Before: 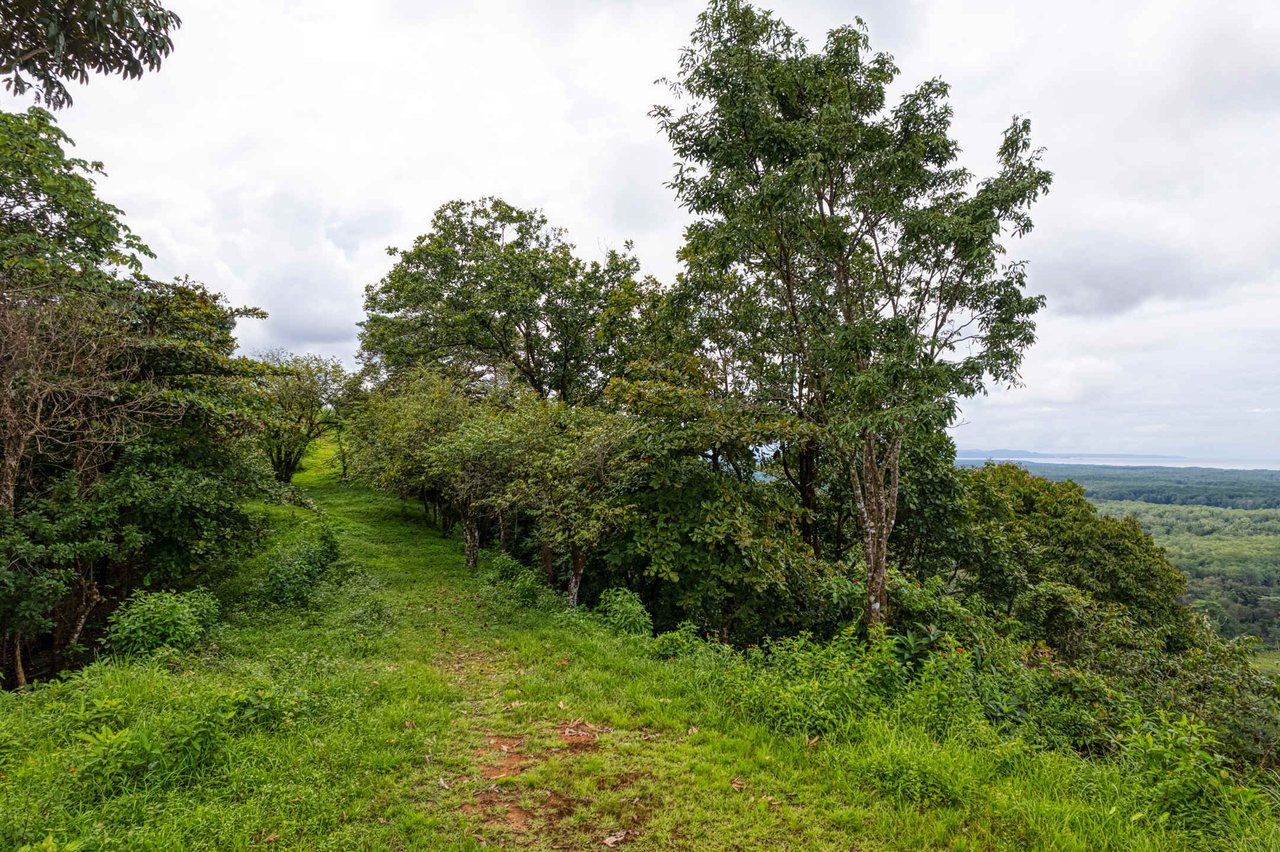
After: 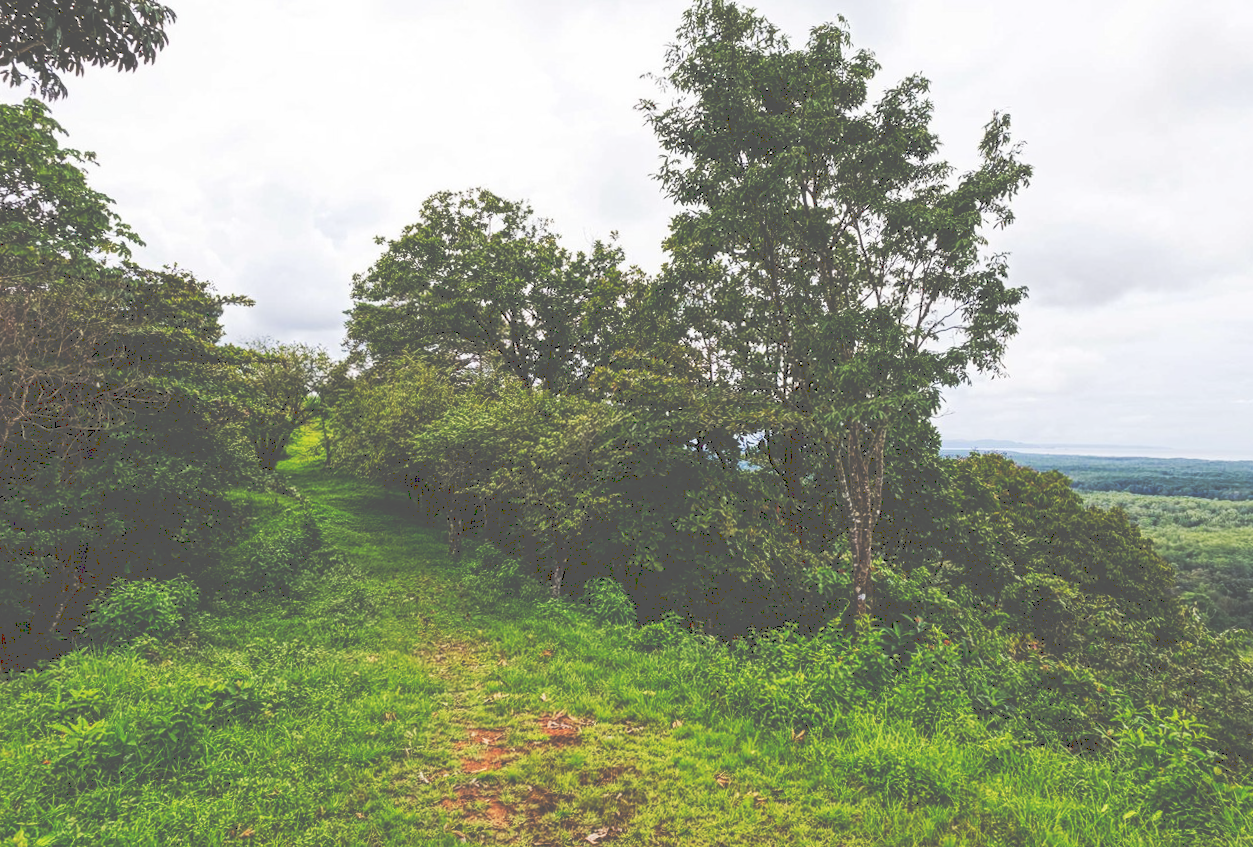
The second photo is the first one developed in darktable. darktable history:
tone curve: curves: ch0 [(0, 0) (0.003, 0.334) (0.011, 0.338) (0.025, 0.338) (0.044, 0.338) (0.069, 0.339) (0.1, 0.342) (0.136, 0.343) (0.177, 0.349) (0.224, 0.36) (0.277, 0.385) (0.335, 0.42) (0.399, 0.465) (0.468, 0.535) (0.543, 0.632) (0.623, 0.73) (0.709, 0.814) (0.801, 0.879) (0.898, 0.935) (1, 1)], preserve colors none
rotate and perspective: rotation 0.226°, lens shift (vertical) -0.042, crop left 0.023, crop right 0.982, crop top 0.006, crop bottom 0.994
